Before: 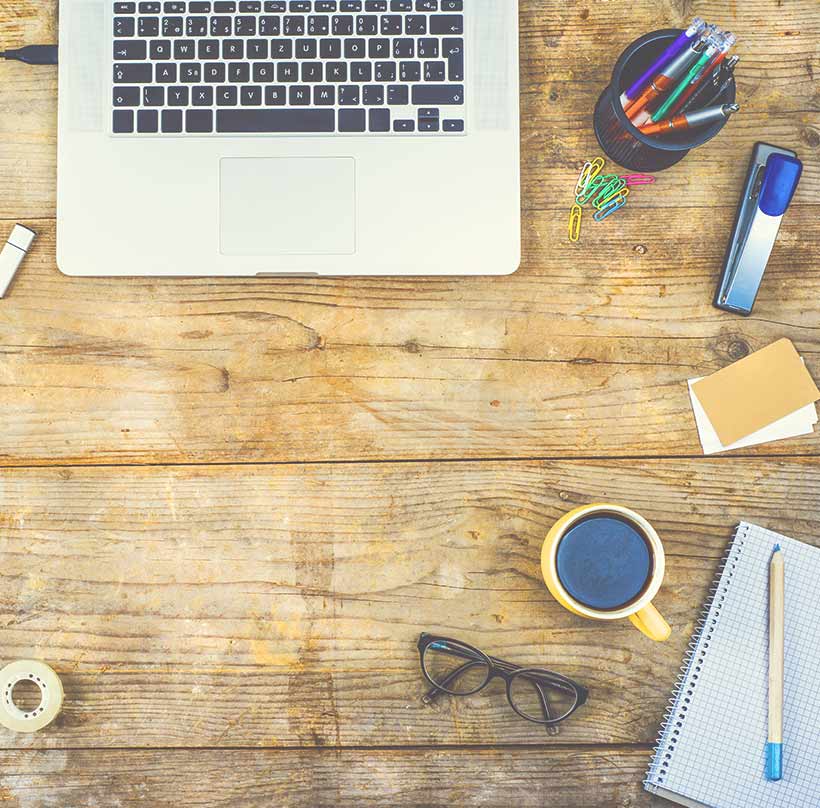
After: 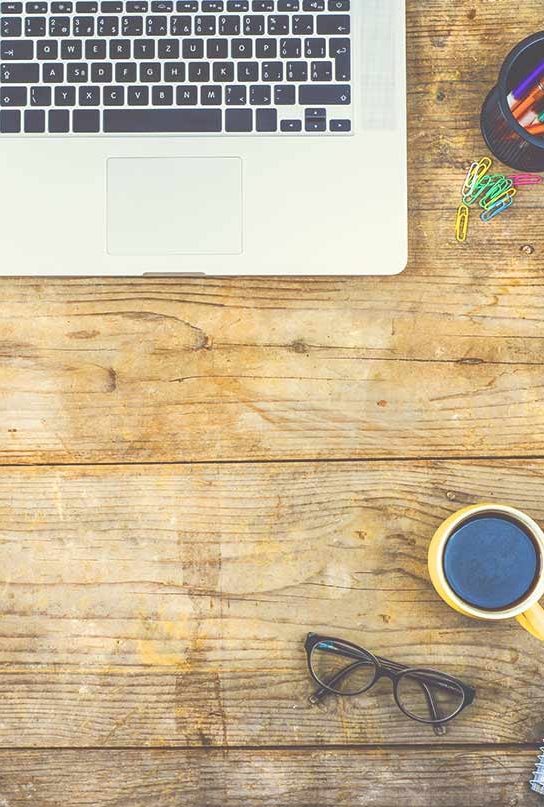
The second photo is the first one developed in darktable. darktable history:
crop and rotate: left 13.861%, right 19.774%
